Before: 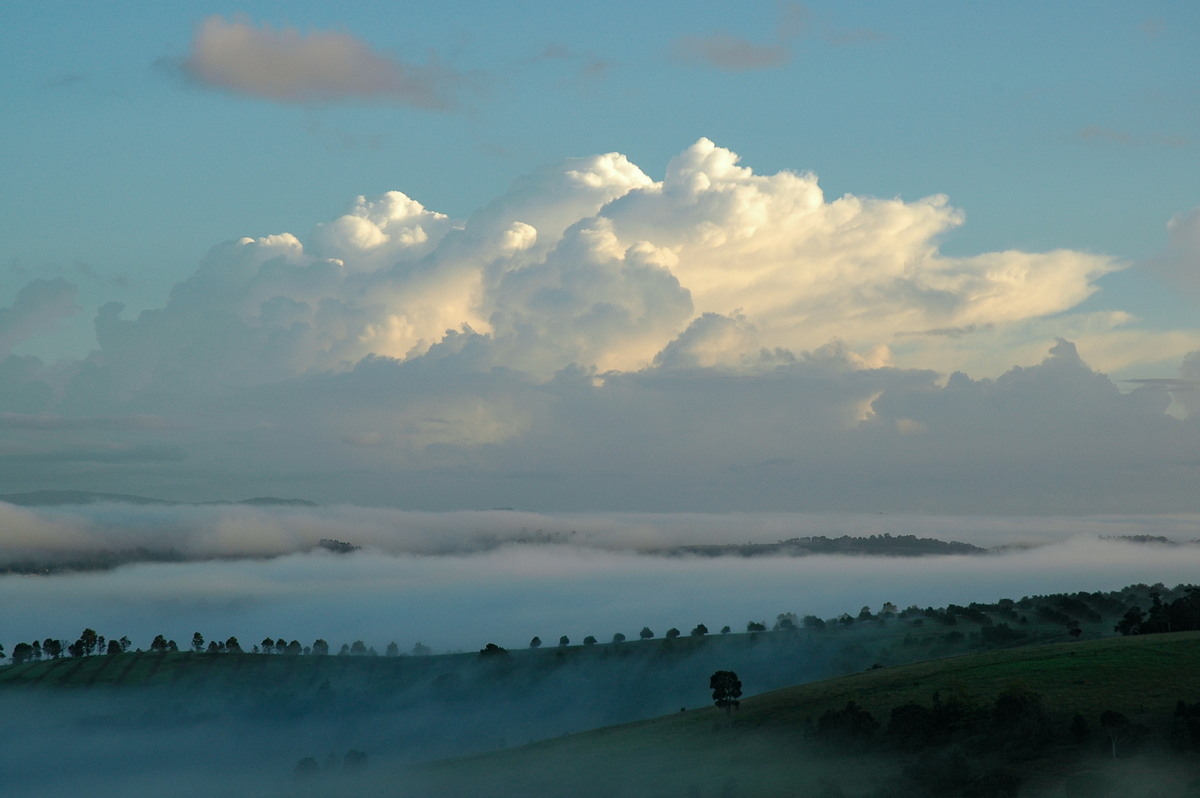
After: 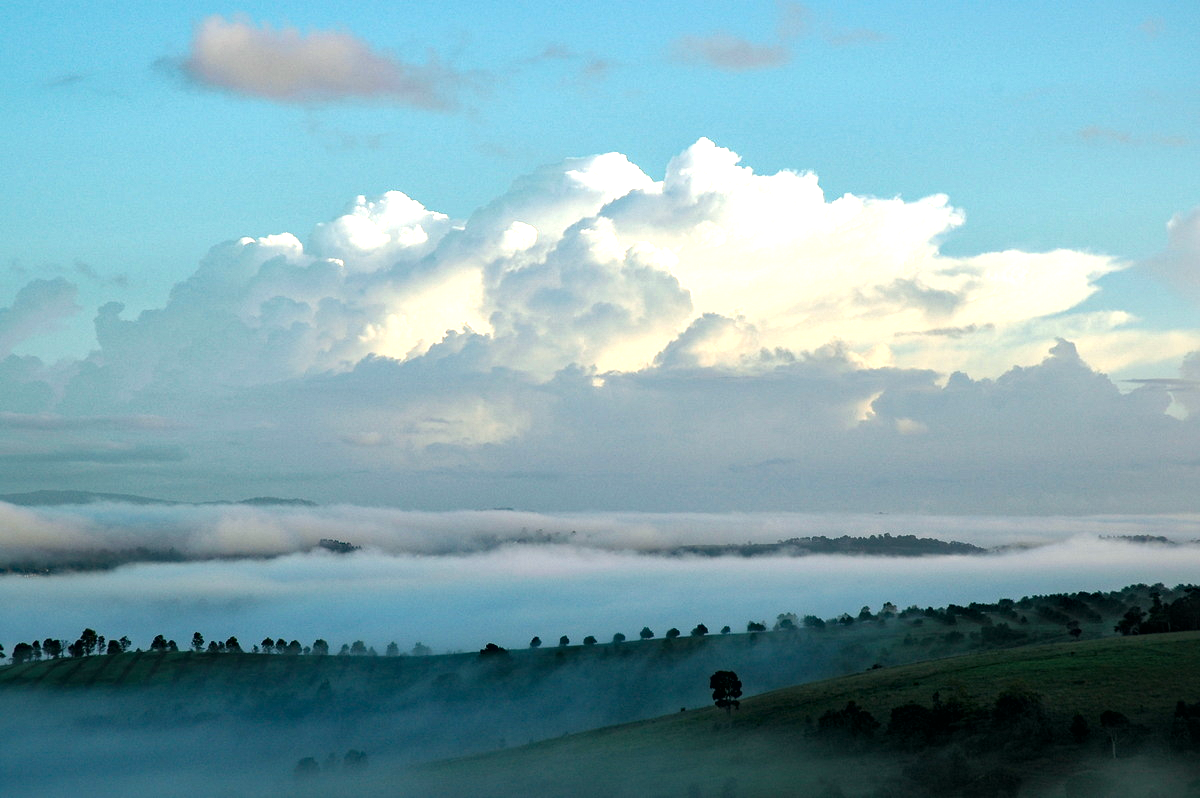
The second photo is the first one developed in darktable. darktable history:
exposure: black level correction 0, exposure 0.692 EV, compensate highlight preservation false
tone equalizer: -8 EV -0.438 EV, -7 EV -0.419 EV, -6 EV -0.328 EV, -5 EV -0.256 EV, -3 EV 0.204 EV, -2 EV 0.341 EV, -1 EV 0.365 EV, +0 EV 0.404 EV, smoothing diameter 2.18%, edges refinement/feathering 15.73, mask exposure compensation -1.57 EV, filter diffusion 5
local contrast: mode bilateral grid, contrast 21, coarseness 50, detail 141%, midtone range 0.2
haze removal: compatibility mode true, adaptive false
